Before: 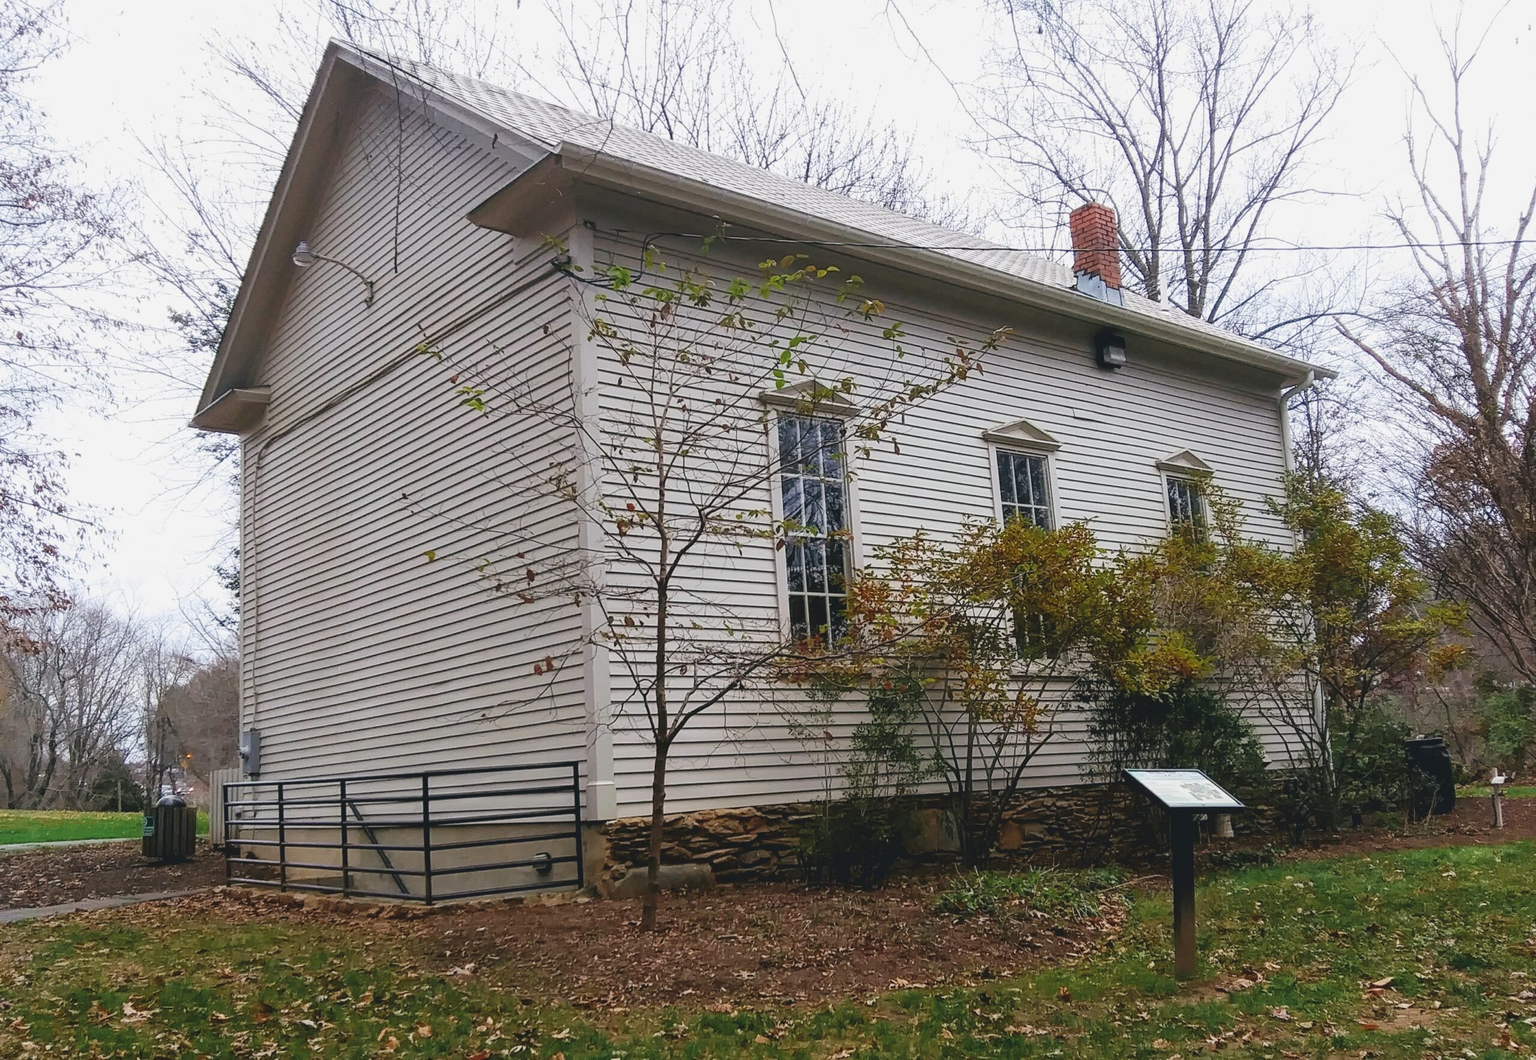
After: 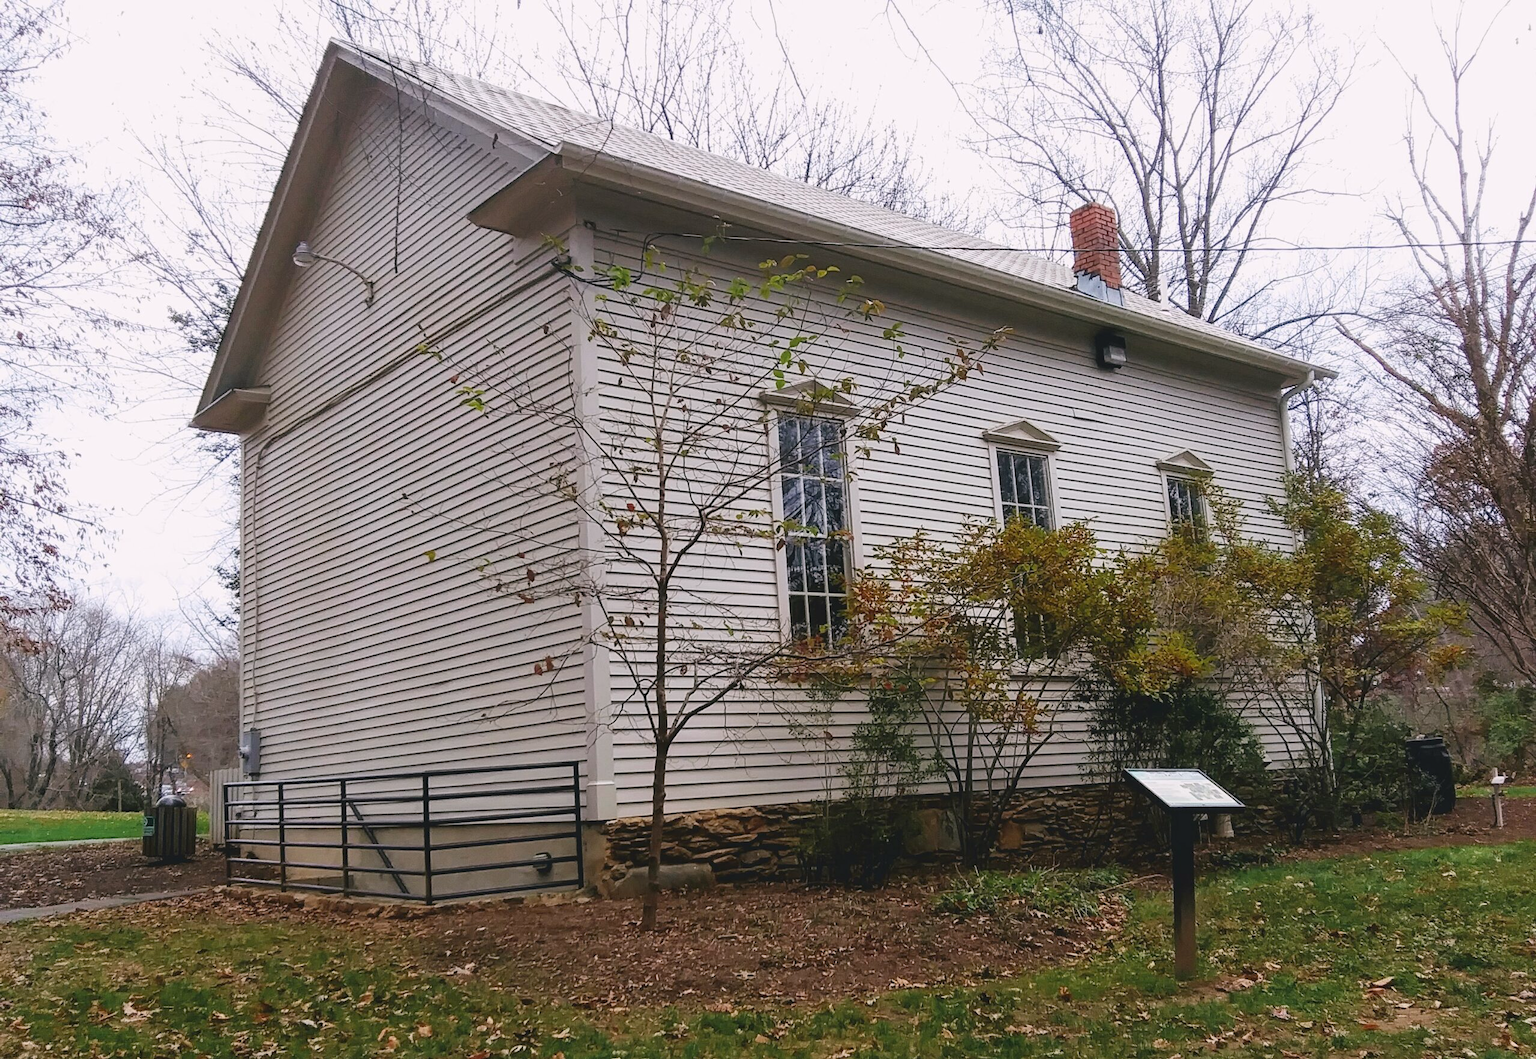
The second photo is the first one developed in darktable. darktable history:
color correction: highlights a* 3.09, highlights b* -1.24, shadows a* -0.077, shadows b* 1.73, saturation 0.981
exposure: black level correction 0.001, exposure 0.015 EV, compensate exposure bias true, compensate highlight preservation false
